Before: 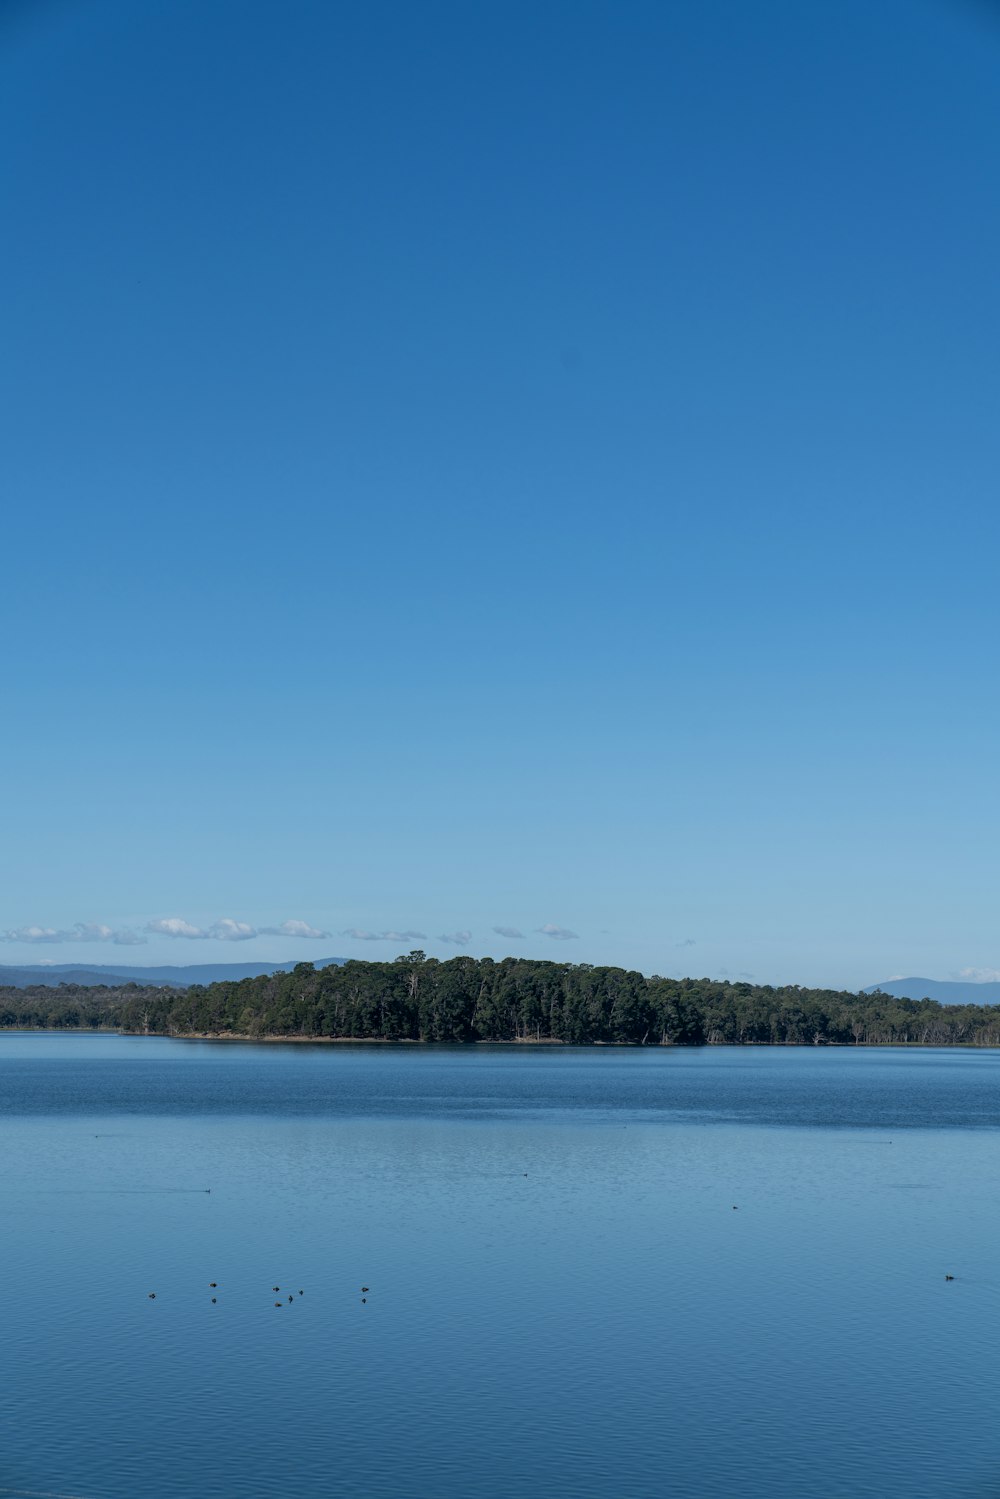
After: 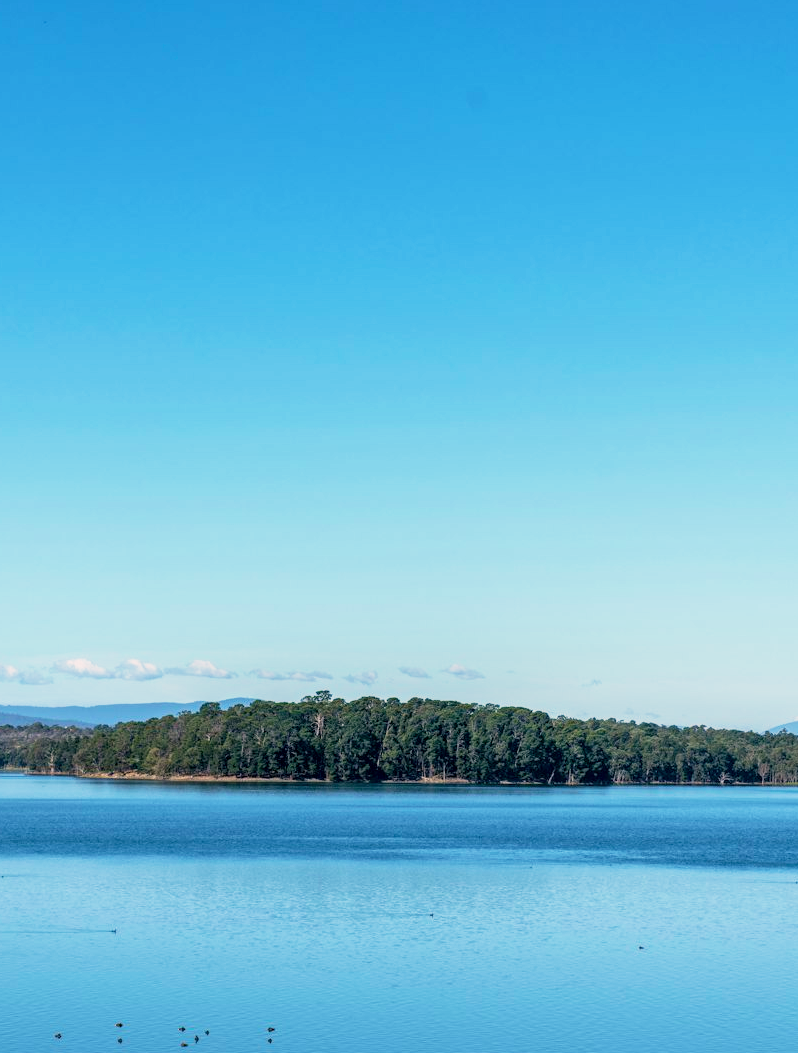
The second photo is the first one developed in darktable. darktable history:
local contrast: highlights 53%, shadows 52%, detail 130%, midtone range 0.451
crop: left 9.492%, top 17.361%, right 10.684%, bottom 12.341%
exposure: black level correction 0.001, exposure 0.499 EV, compensate exposure bias true, compensate highlight preservation false
base curve: curves: ch0 [(0, 0) (0.088, 0.125) (0.176, 0.251) (0.354, 0.501) (0.613, 0.749) (1, 0.877)], preserve colors none
velvia: on, module defaults
color correction: highlights a* 5.72, highlights b* 4.73
